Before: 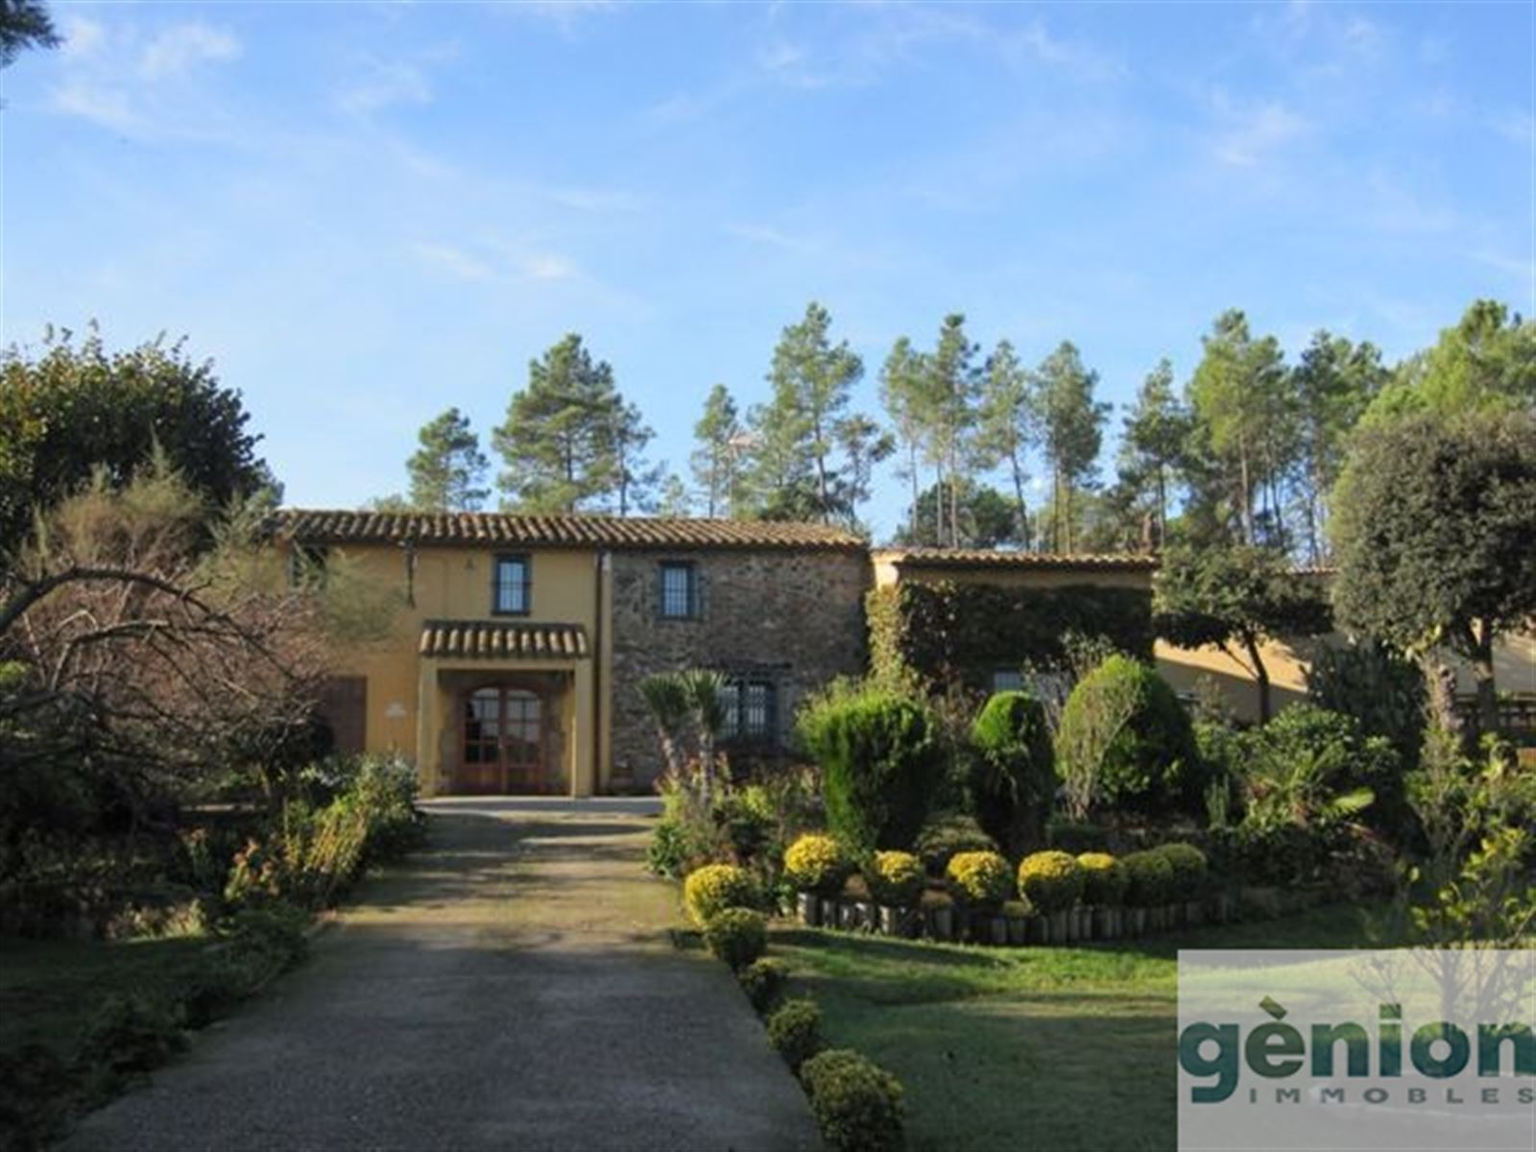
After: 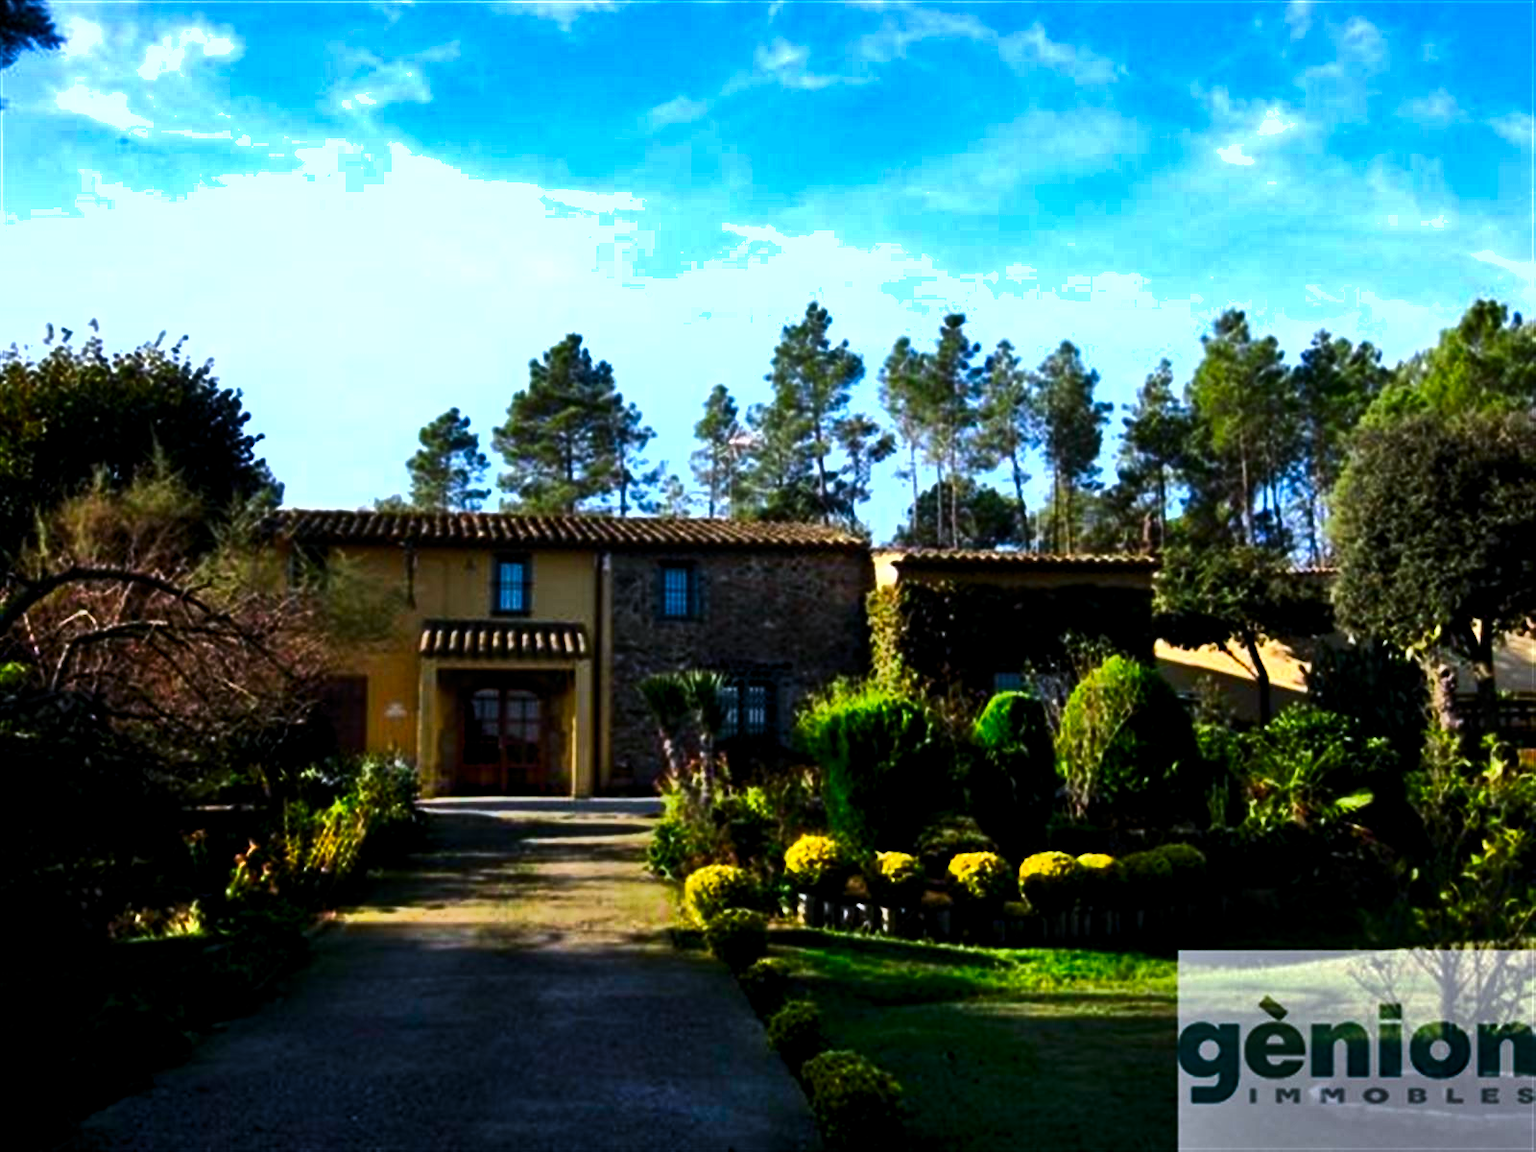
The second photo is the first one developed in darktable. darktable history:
contrast brightness saturation: contrast 0.09, brightness -0.59, saturation 0.17
levels: levels [0.012, 0.367, 0.697]
shadows and highlights: low approximation 0.01, soften with gaussian
color calibration: illuminant as shot in camera, x 0.358, y 0.373, temperature 4628.91 K
